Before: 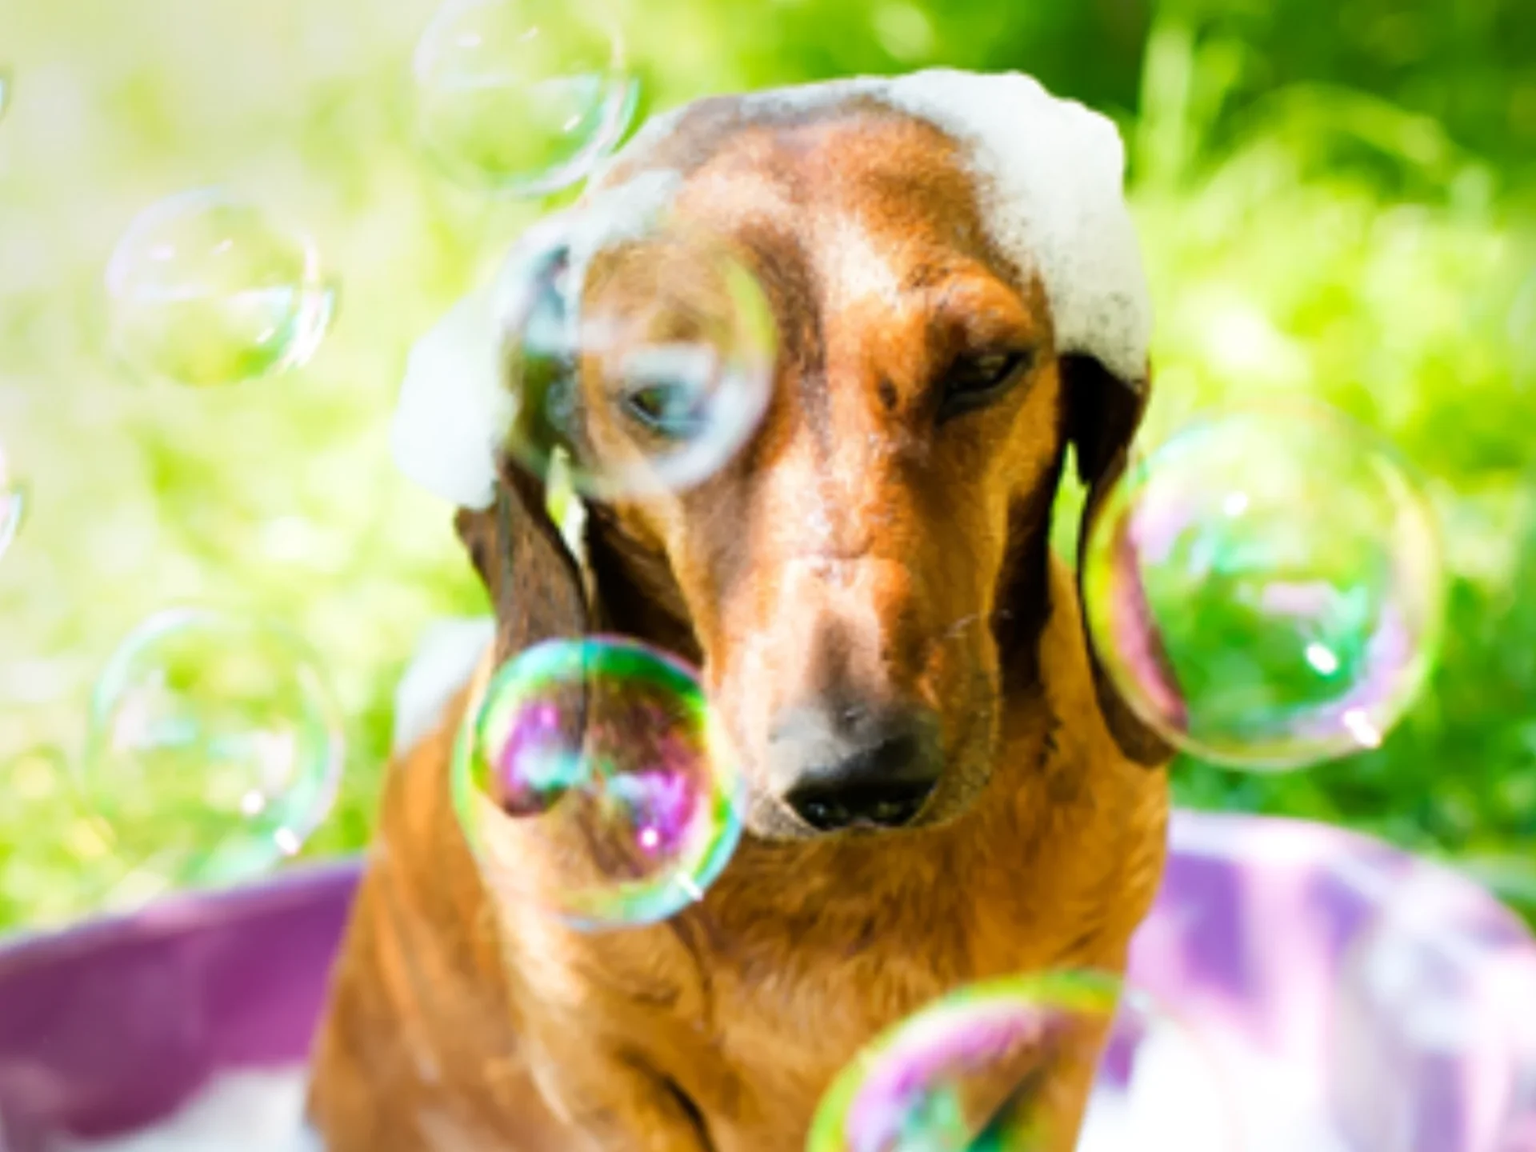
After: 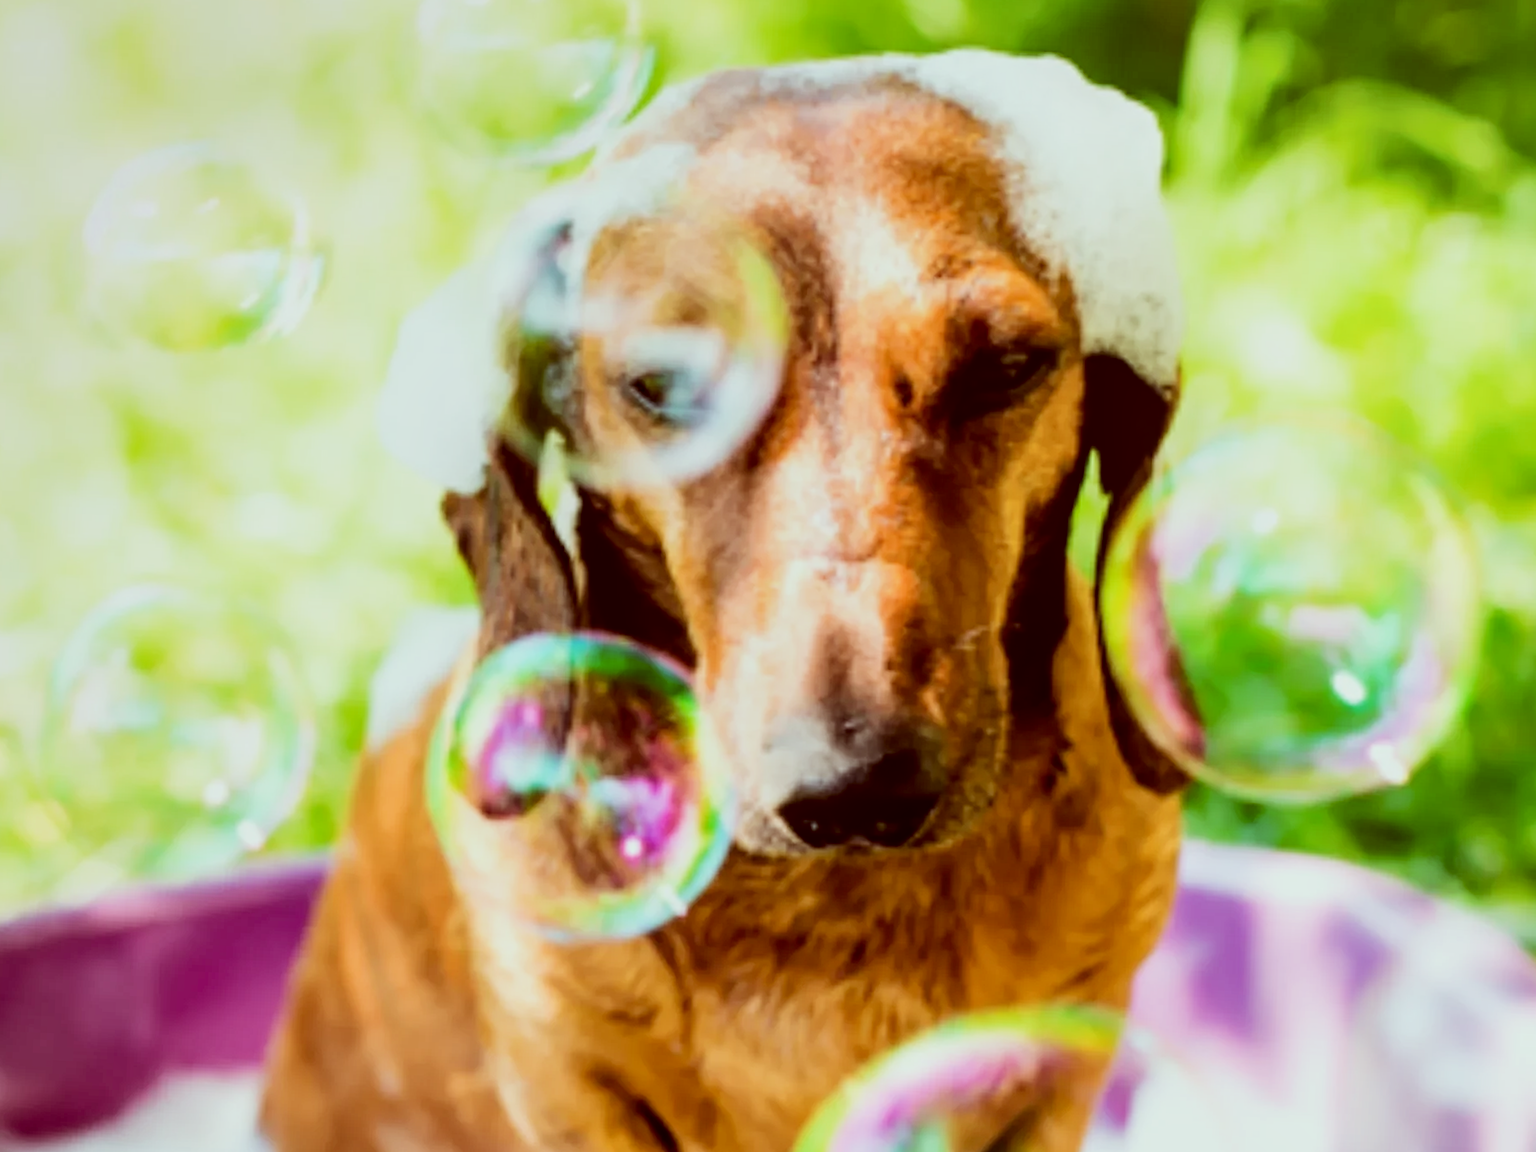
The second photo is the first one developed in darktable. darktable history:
local contrast: detail 130%
crop and rotate: angle -2.38°
contrast brightness saturation: saturation -0.04
color correction: highlights a* -7.23, highlights b* -0.161, shadows a* 20.08, shadows b* 11.73
filmic rgb: black relative exposure -7.5 EV, white relative exposure 5 EV, hardness 3.31, contrast 1.3, contrast in shadows safe
